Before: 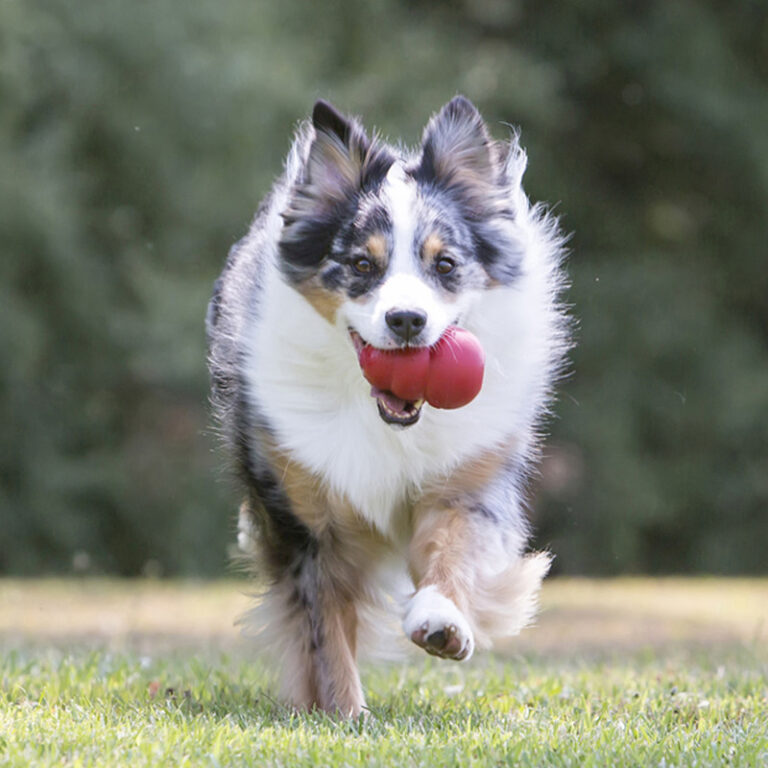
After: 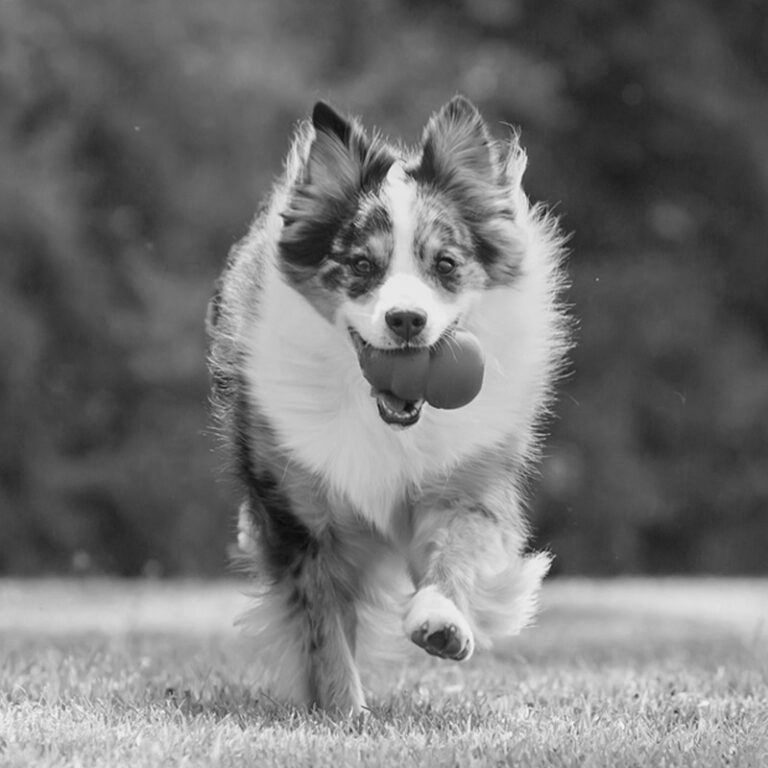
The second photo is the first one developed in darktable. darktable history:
monochrome: a 26.22, b 42.67, size 0.8
local contrast: mode bilateral grid, contrast 20, coarseness 50, detail 120%, midtone range 0.2
